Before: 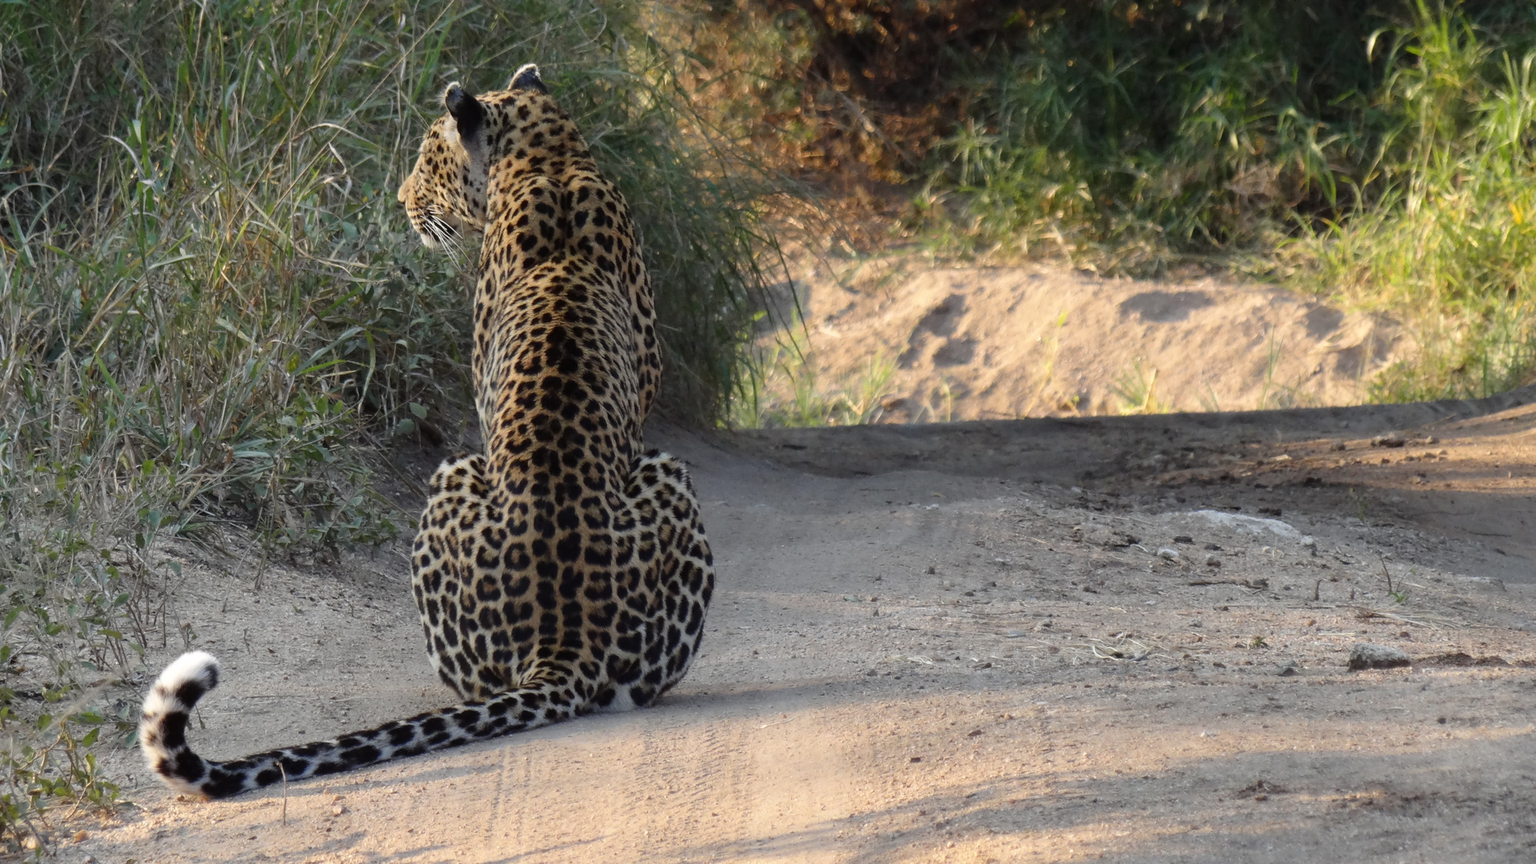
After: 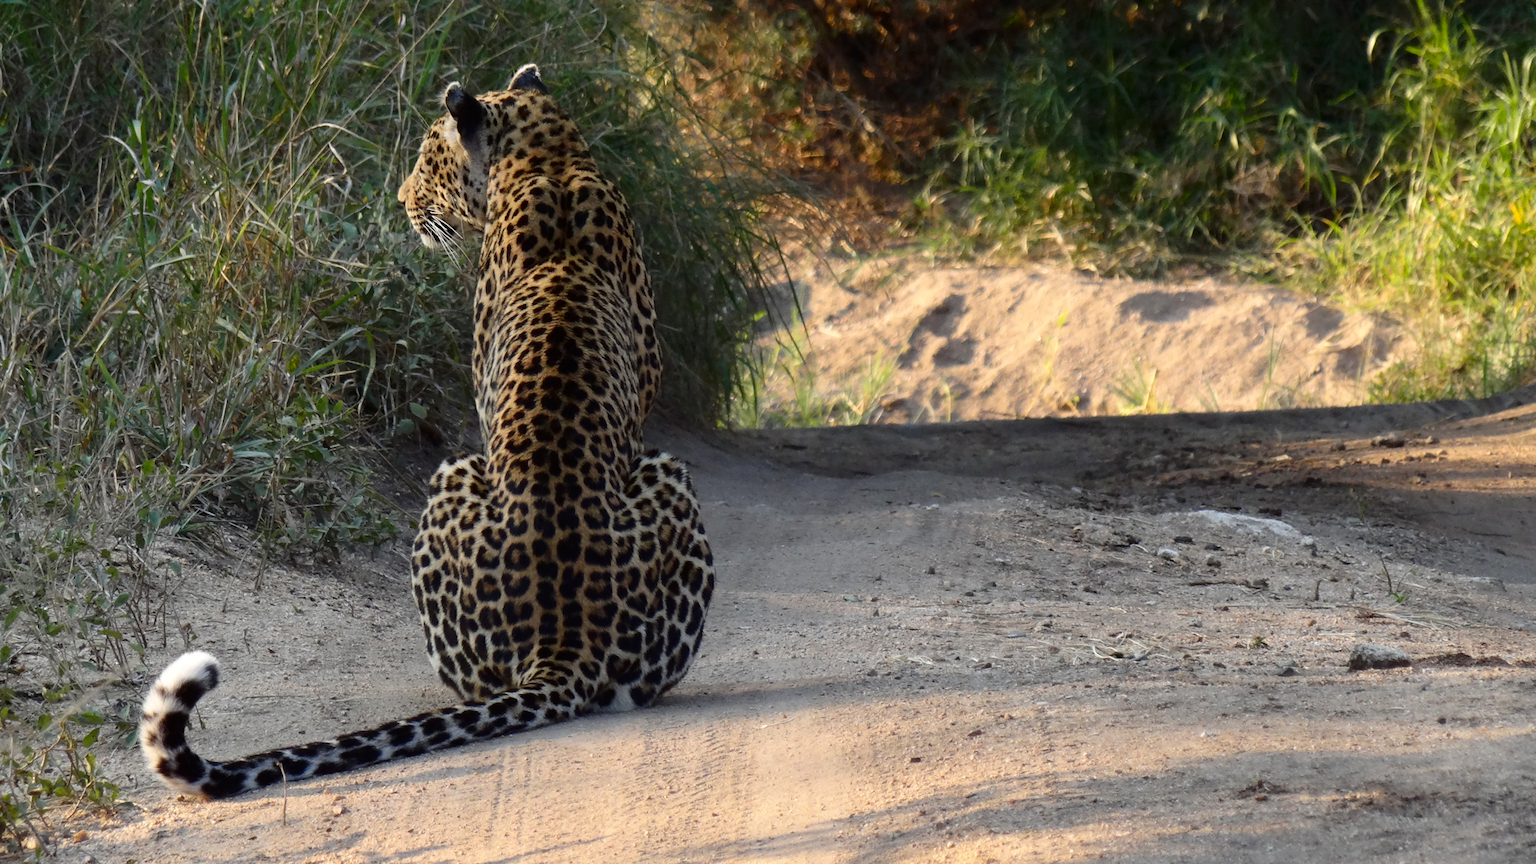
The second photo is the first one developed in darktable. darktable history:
contrast brightness saturation: contrast 0.134, brightness -0.06, saturation 0.162
